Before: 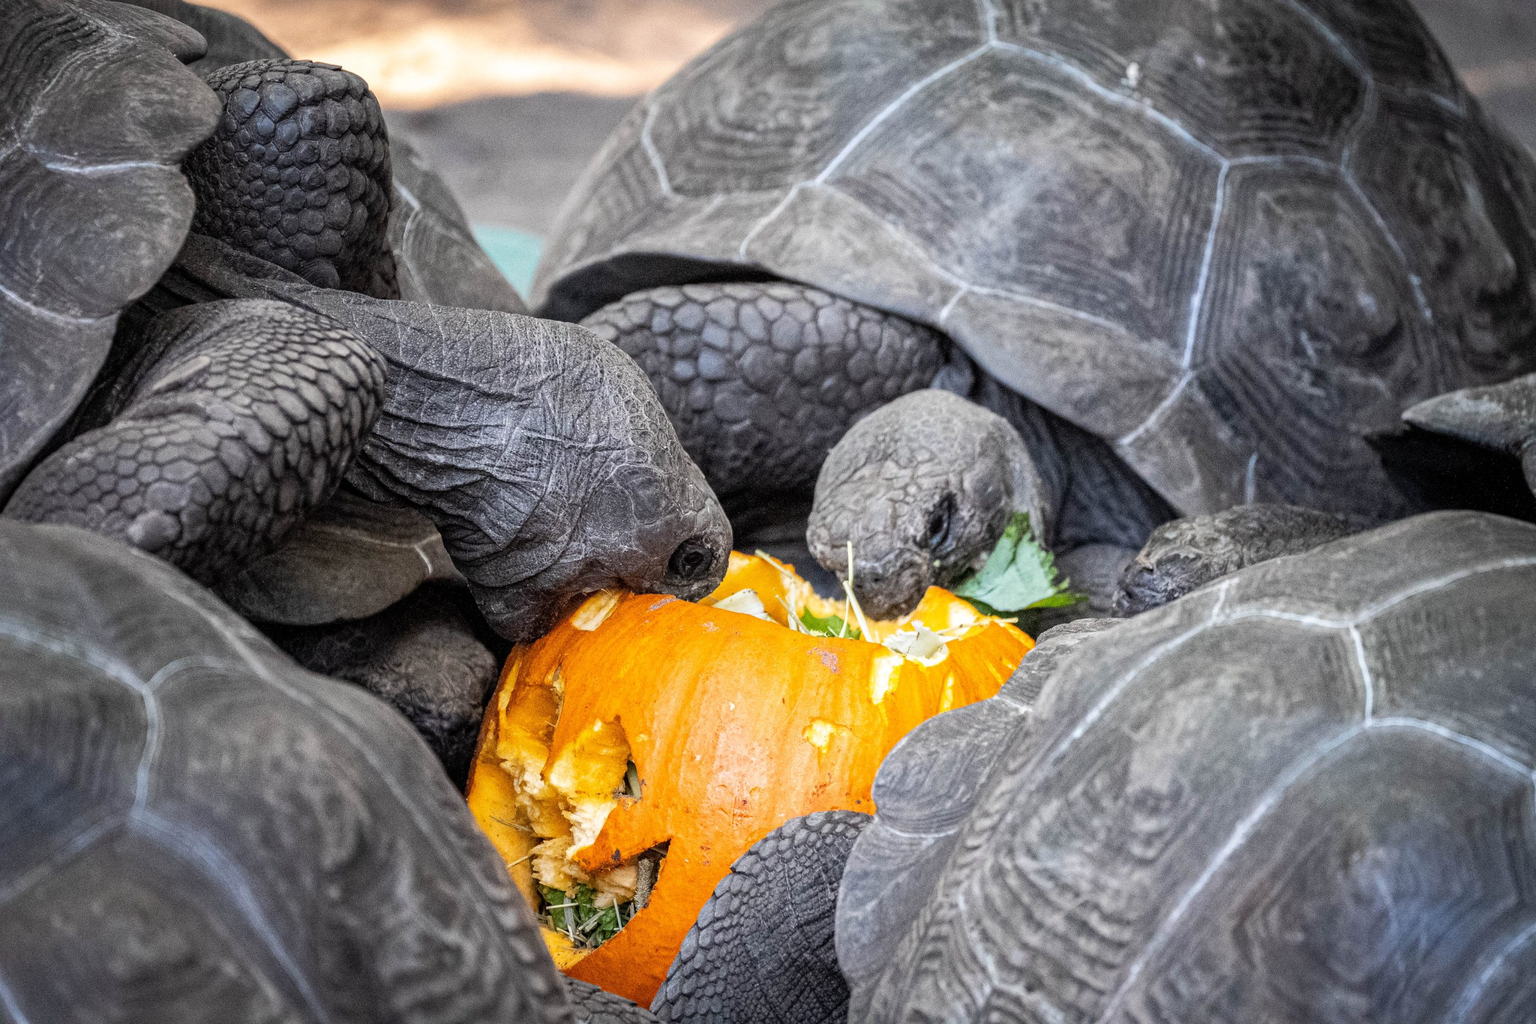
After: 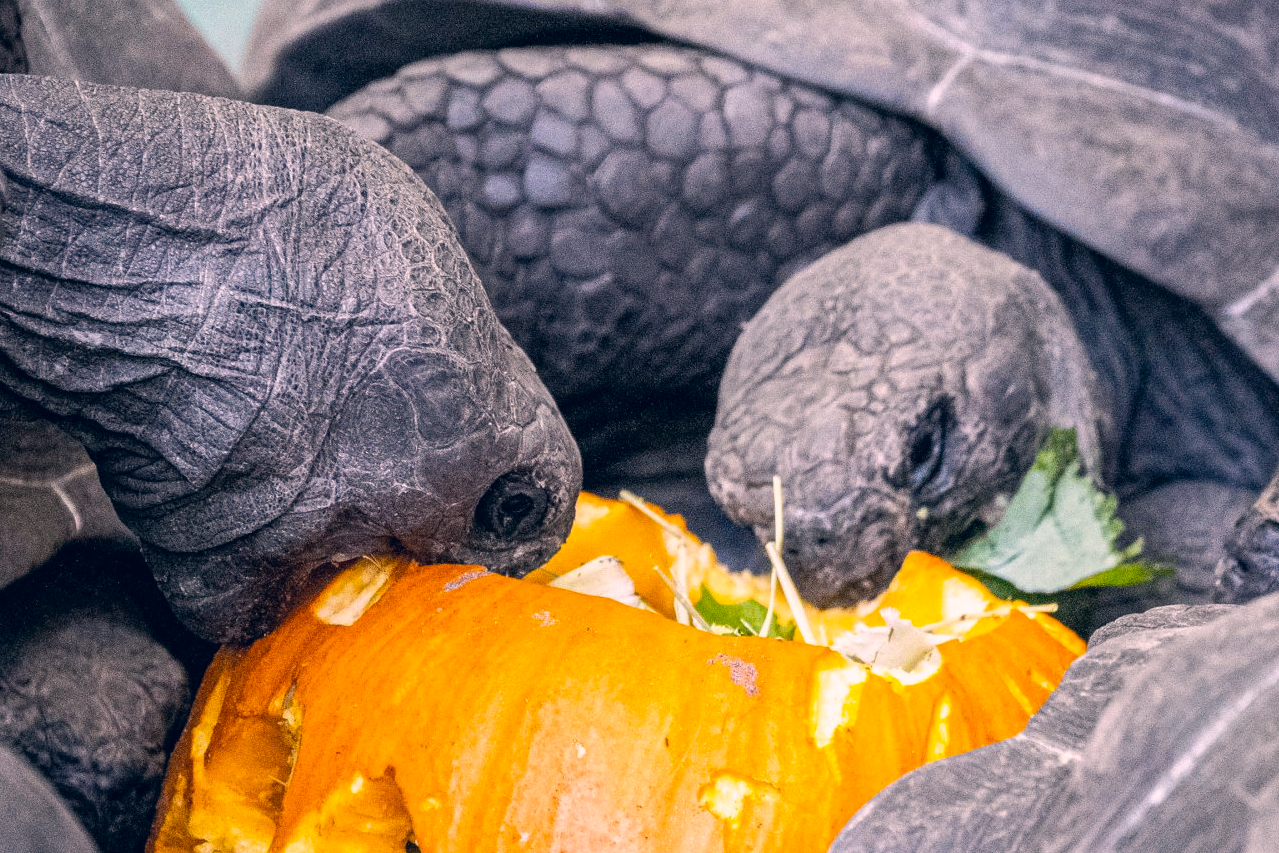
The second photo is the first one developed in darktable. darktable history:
crop: left 25%, top 25%, right 25%, bottom 25%
color balance: output saturation 120%
color correction: highlights a* 14.46, highlights b* 5.85, shadows a* -5.53, shadows b* -15.24, saturation 0.85
